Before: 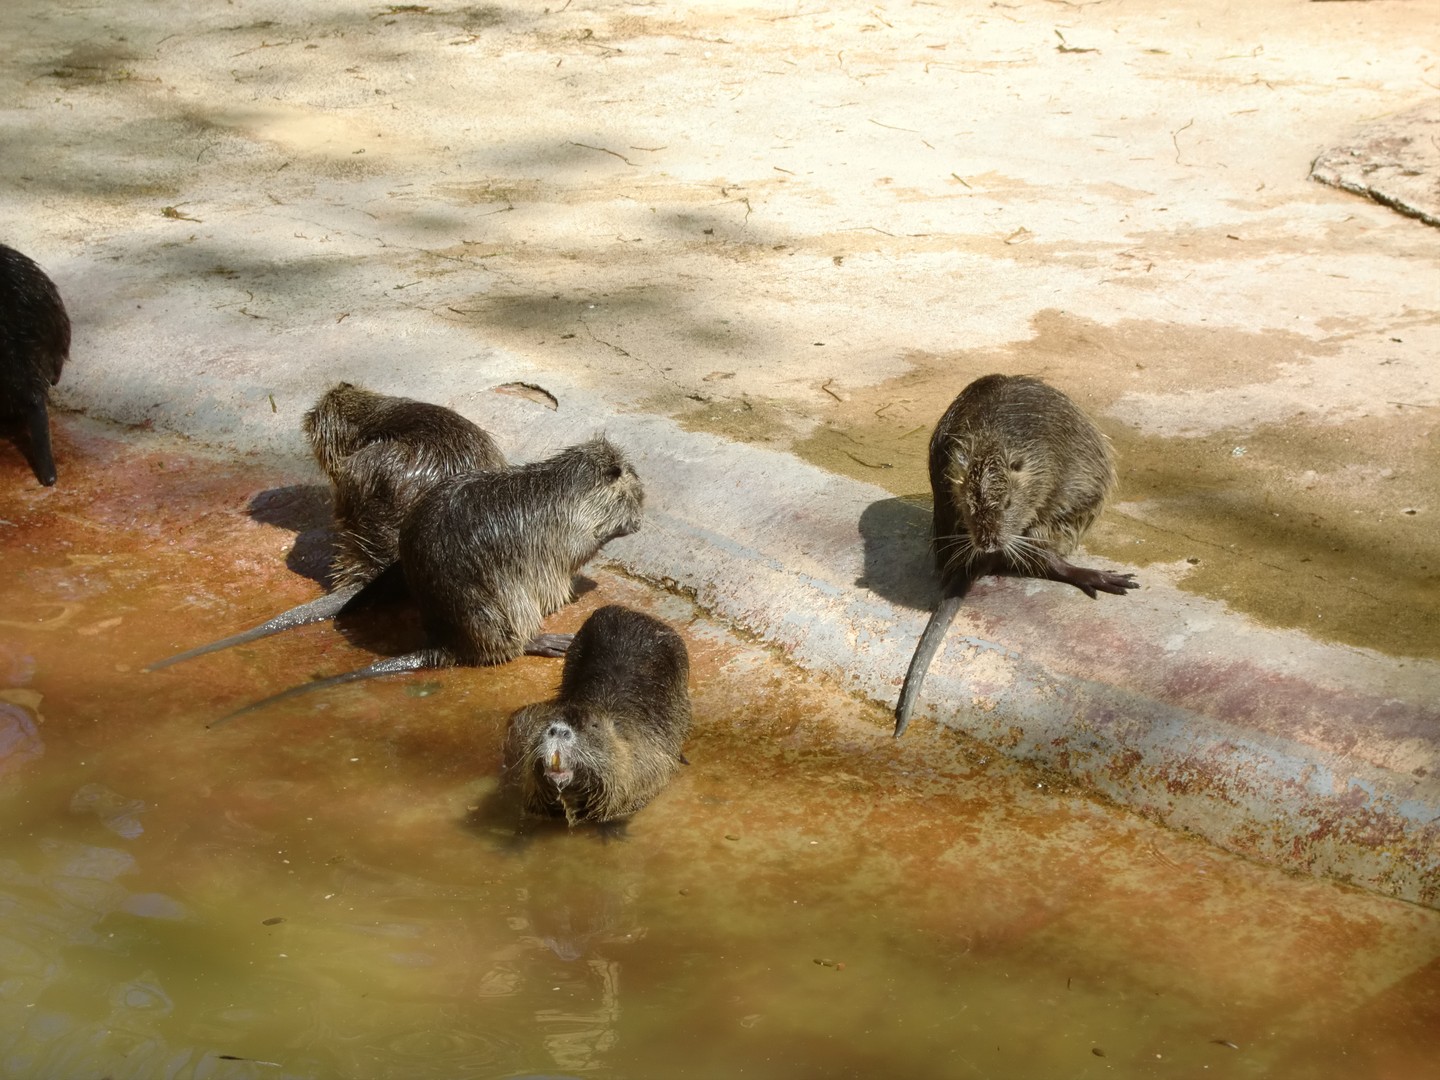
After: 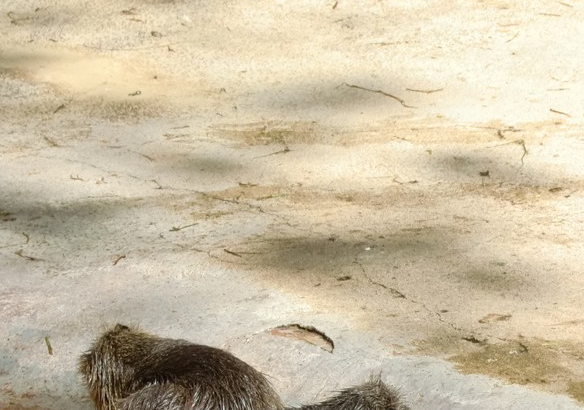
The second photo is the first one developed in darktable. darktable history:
crop: left 15.594%, top 5.443%, right 43.832%, bottom 56.53%
